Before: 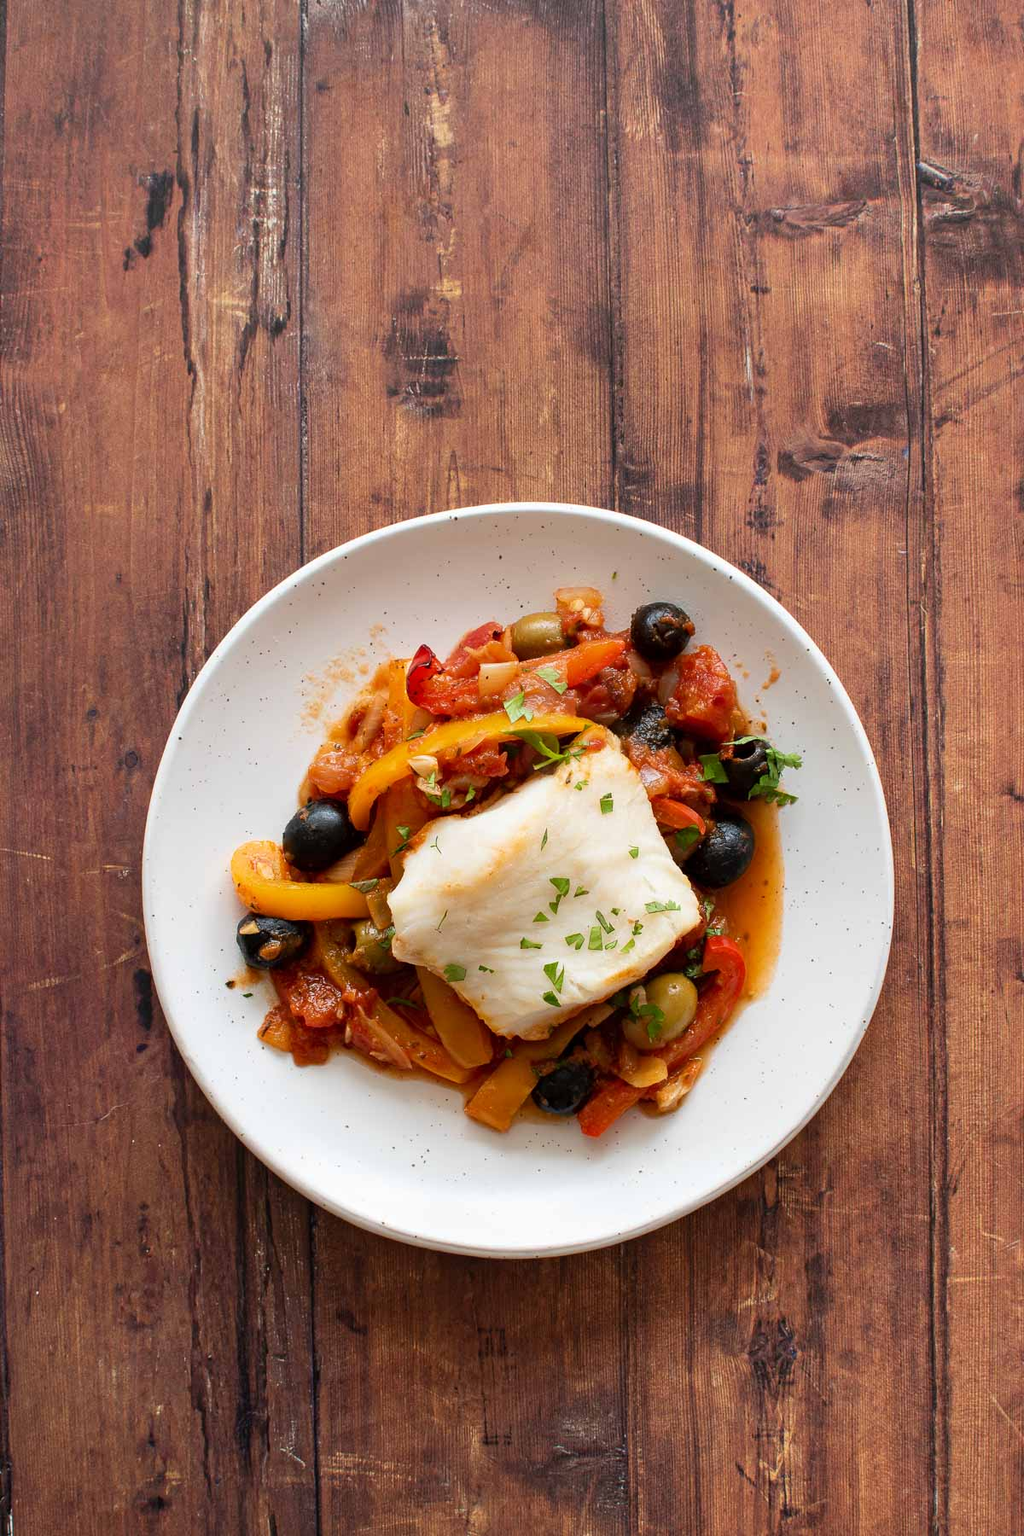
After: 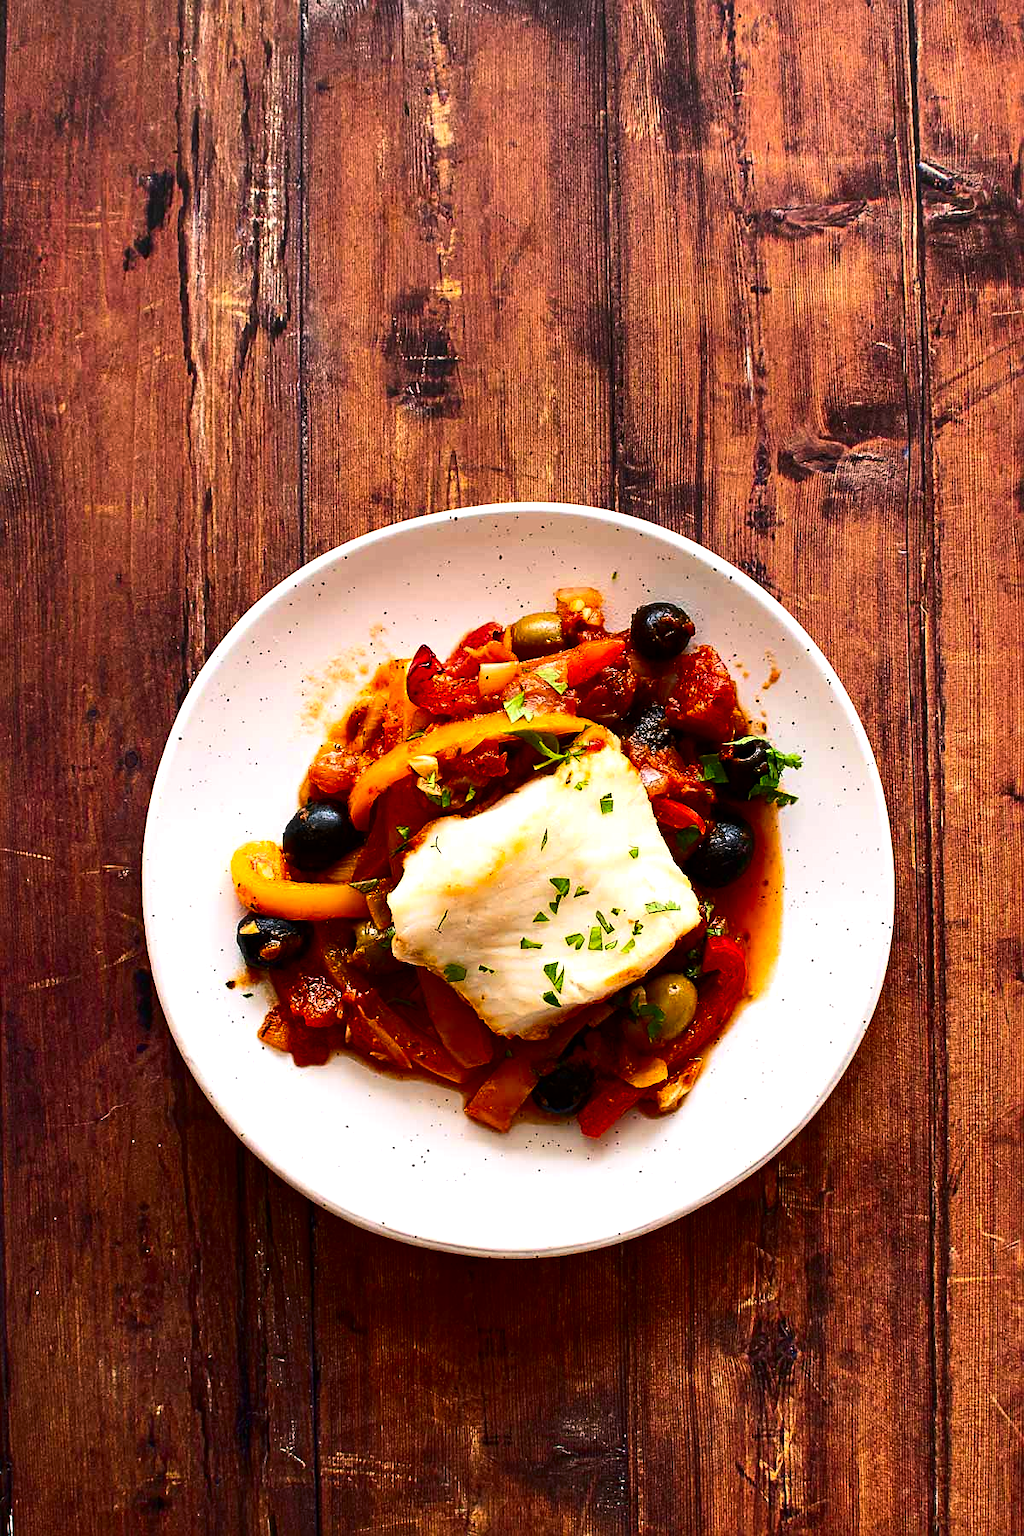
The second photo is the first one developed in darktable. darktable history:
color correction: highlights a* 3.4, highlights b* 1.7, saturation 1.17
sharpen: on, module defaults
contrast brightness saturation: contrast 0.21, brightness -0.102, saturation 0.208
color balance rgb: highlights gain › chroma 0.277%, highlights gain › hue 332.92°, linear chroma grading › global chroma 8.482%, perceptual saturation grading › global saturation 0.076%, perceptual brilliance grading › highlights 14.213%, perceptual brilliance grading › shadows -18.7%
